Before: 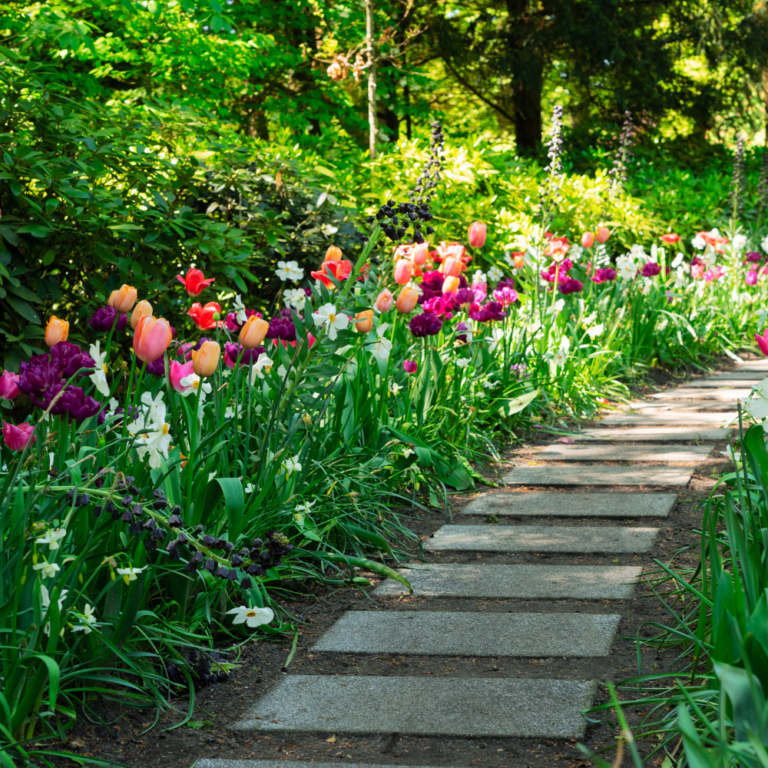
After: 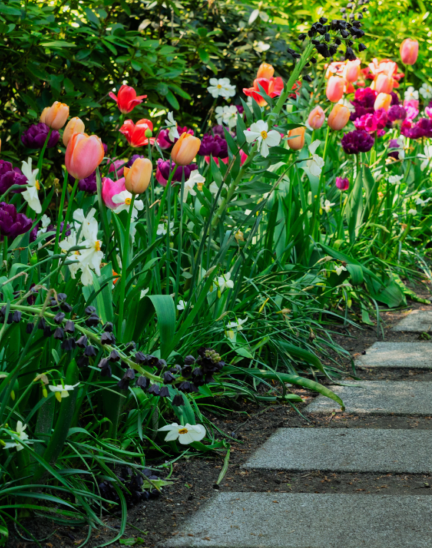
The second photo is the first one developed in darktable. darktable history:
crop: left 8.966%, top 23.852%, right 34.699%, bottom 4.703%
filmic rgb: black relative exposure -11.35 EV, white relative exposure 3.22 EV, hardness 6.76, color science v6 (2022)
tone equalizer: on, module defaults
